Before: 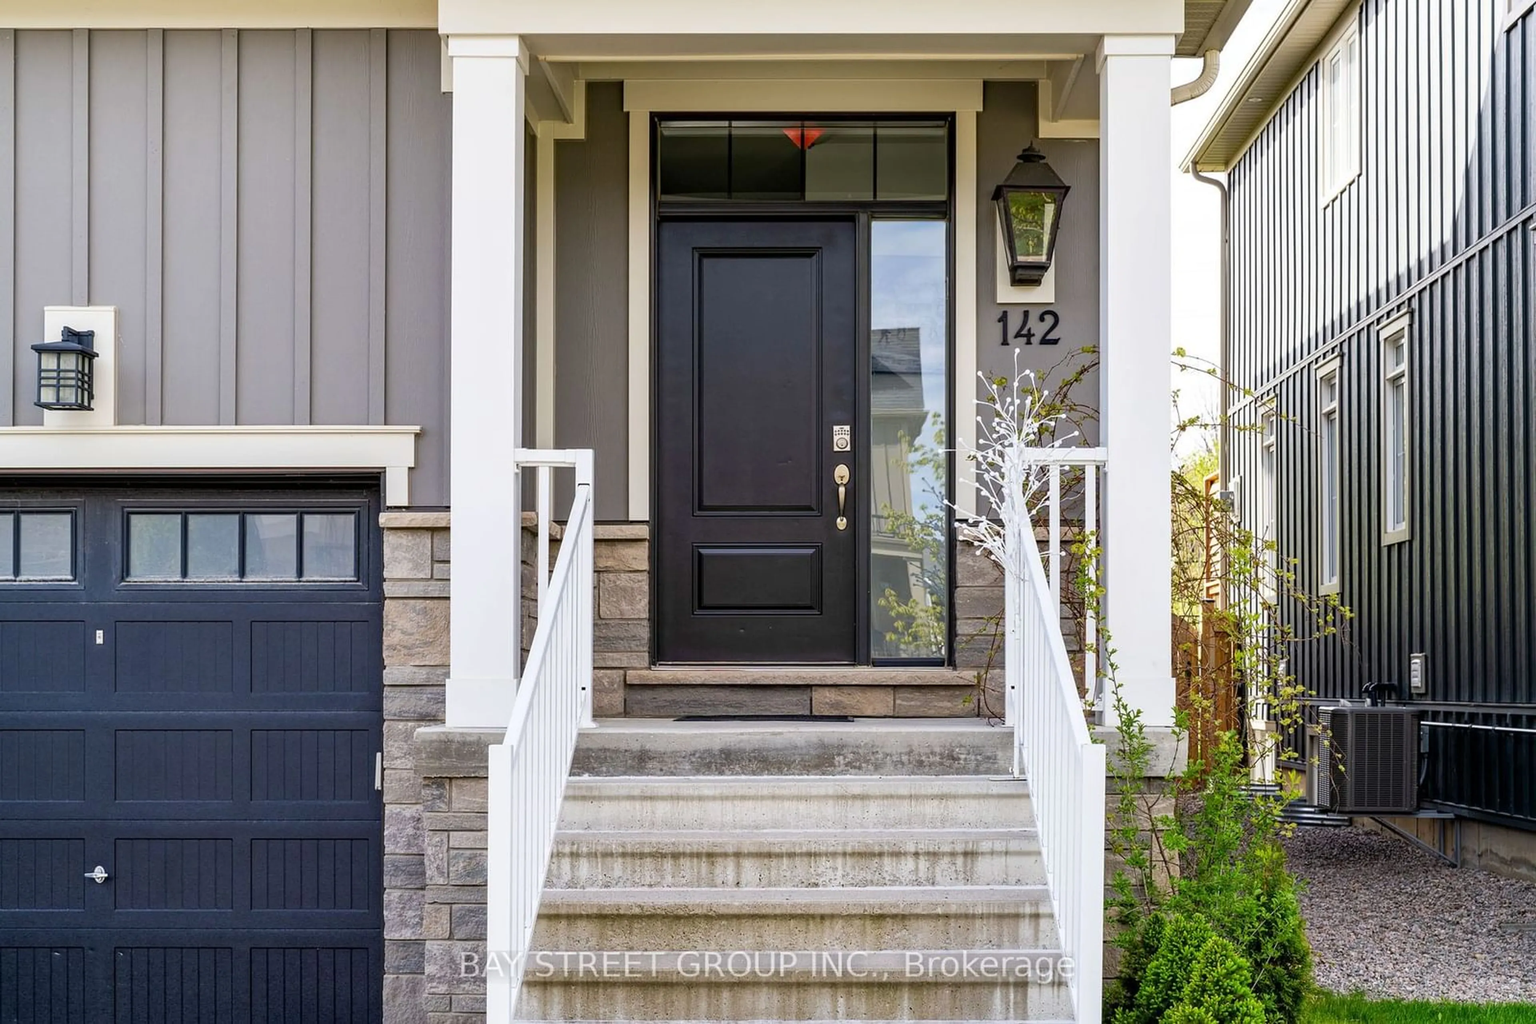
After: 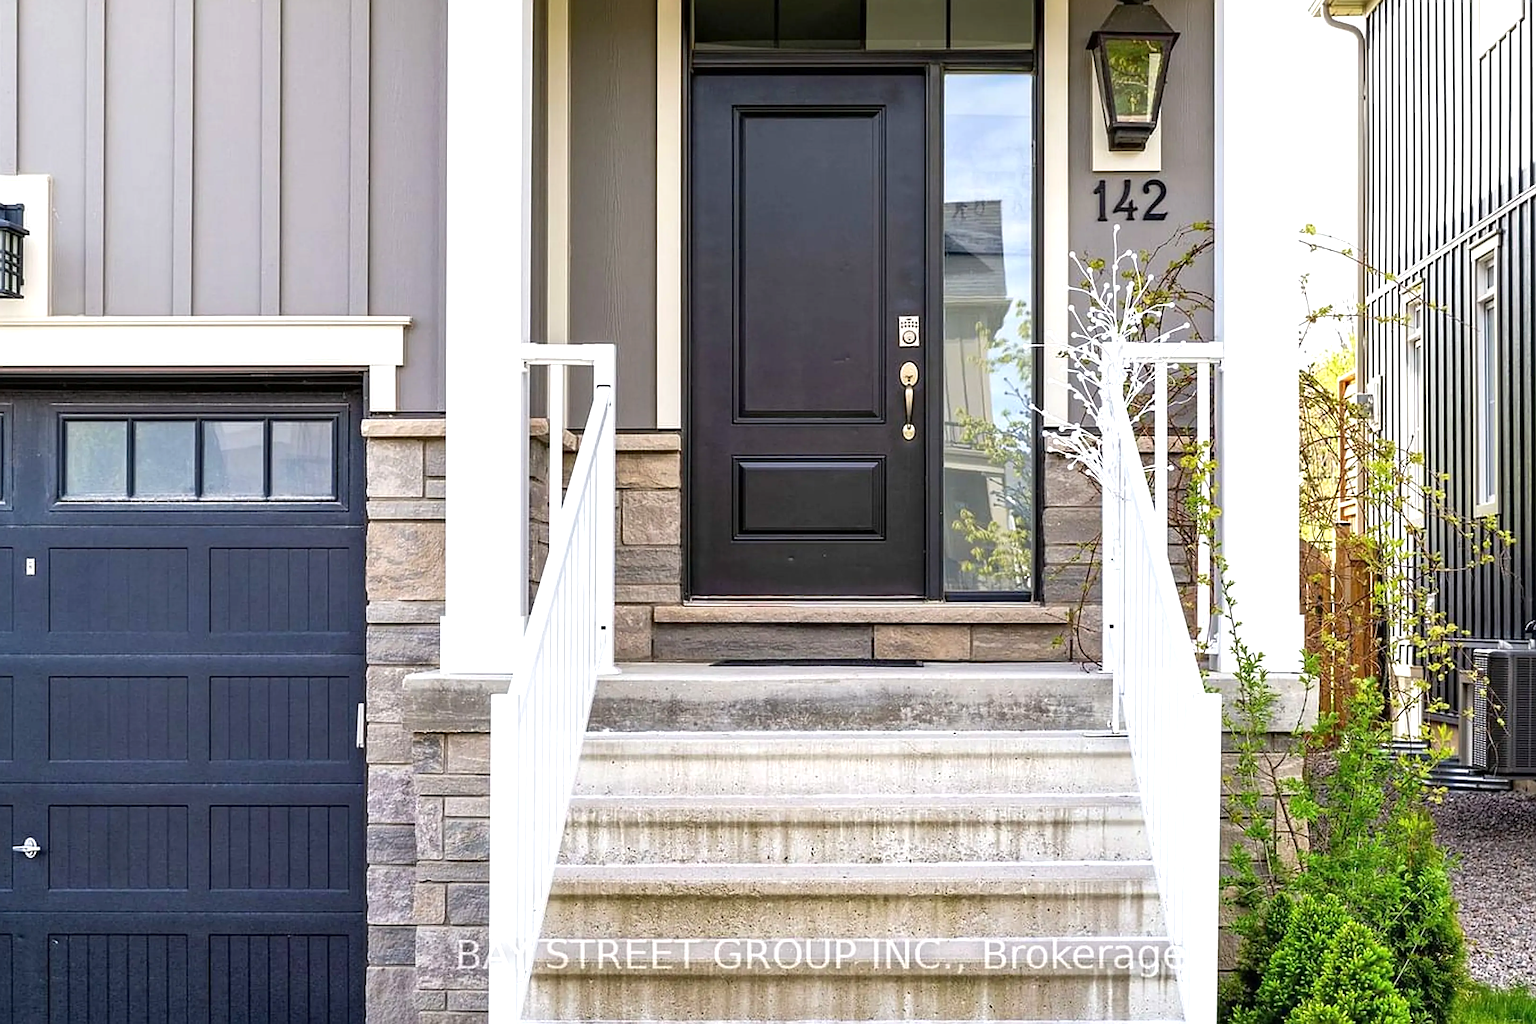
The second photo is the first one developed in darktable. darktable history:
crop and rotate: left 4.842%, top 15.51%, right 10.668%
exposure: exposure 0.574 EV, compensate highlight preservation false
sharpen: on, module defaults
